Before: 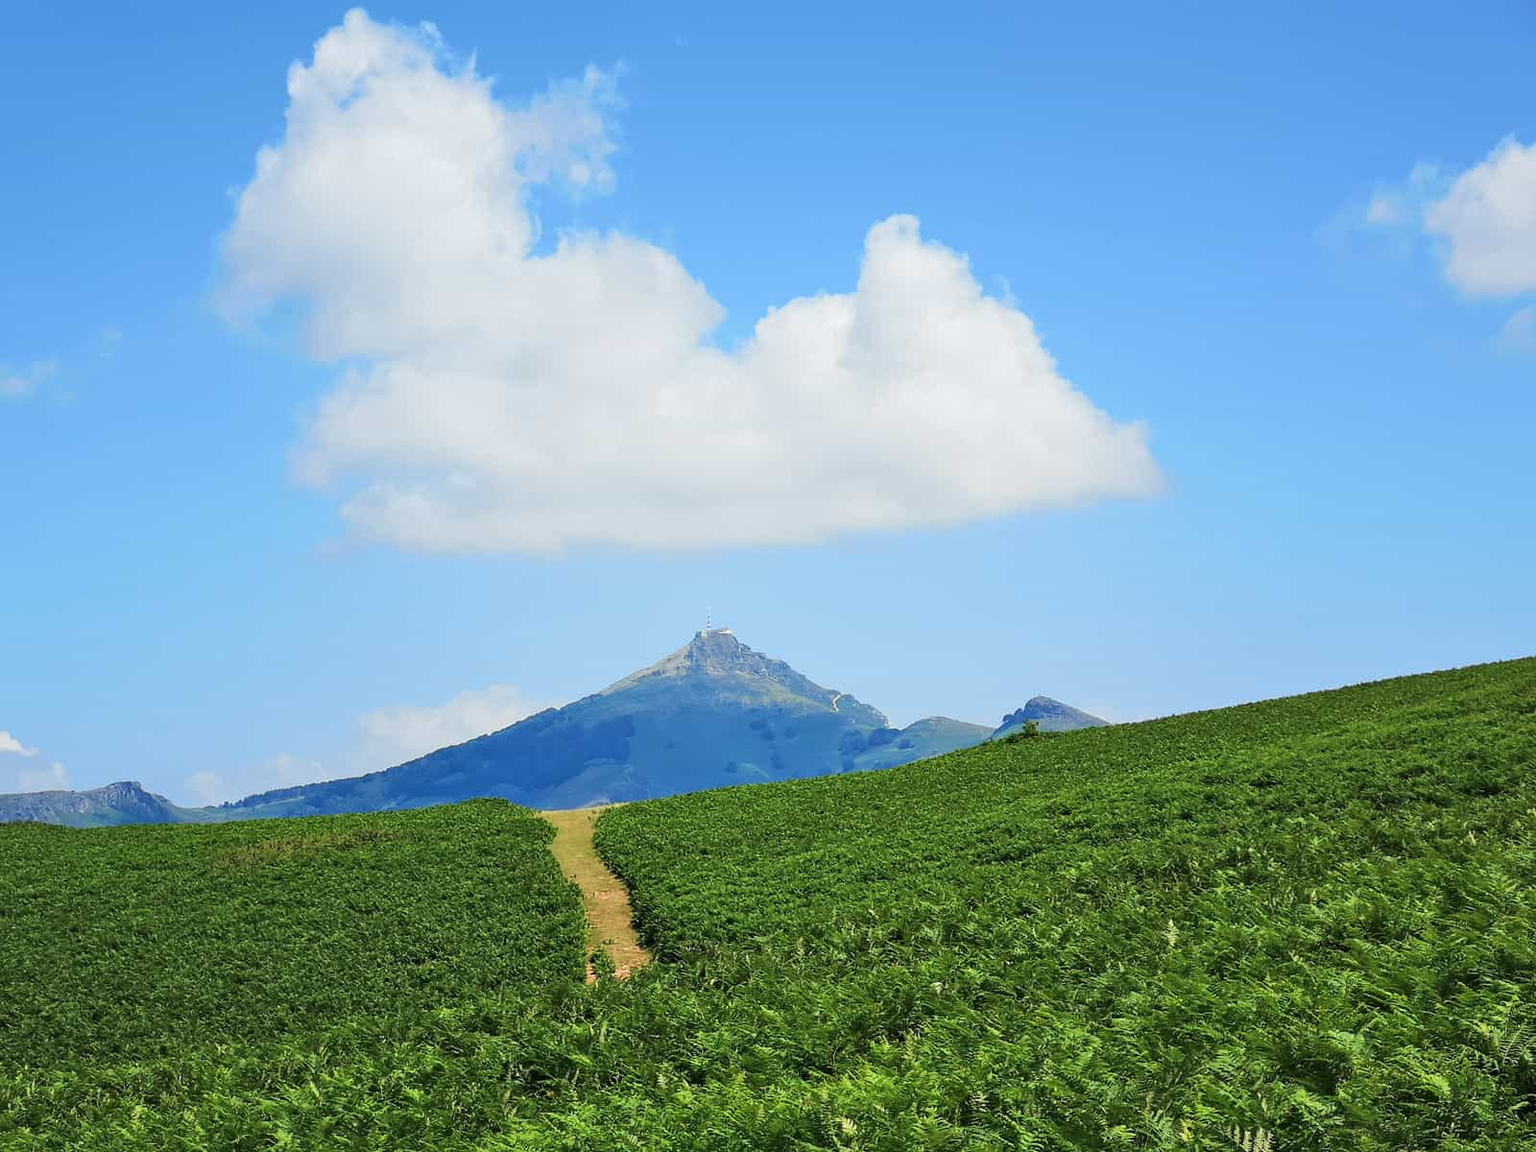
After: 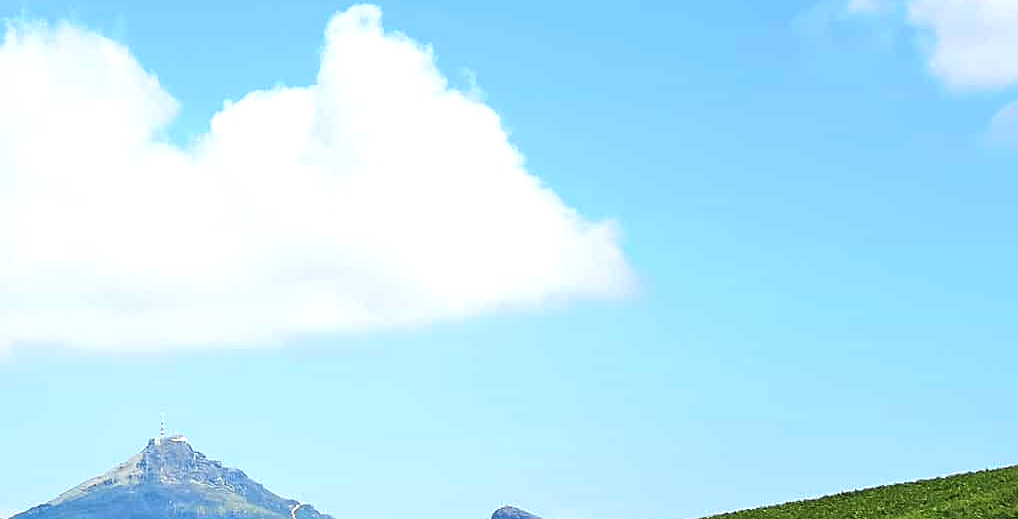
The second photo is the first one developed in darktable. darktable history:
sharpen: on, module defaults
crop: left 36.005%, top 18.293%, right 0.31%, bottom 38.444%
exposure: exposure 0.376 EV, compensate highlight preservation false
color balance rgb: shadows lift › luminance -10%, highlights gain › luminance 10%, saturation formula JzAzBz (2021)
